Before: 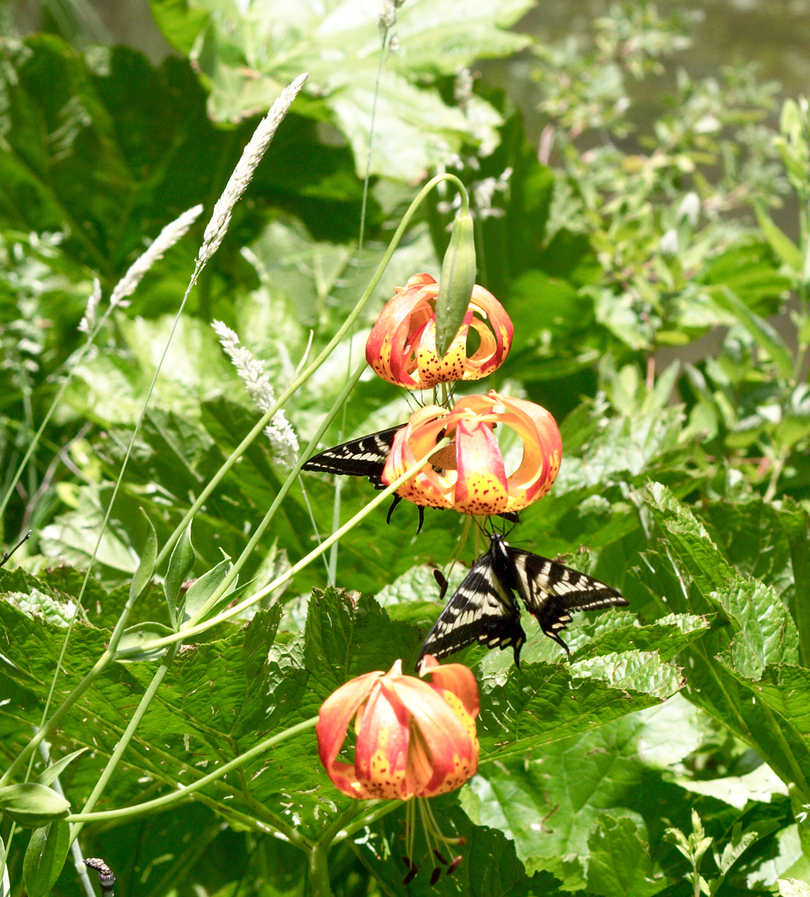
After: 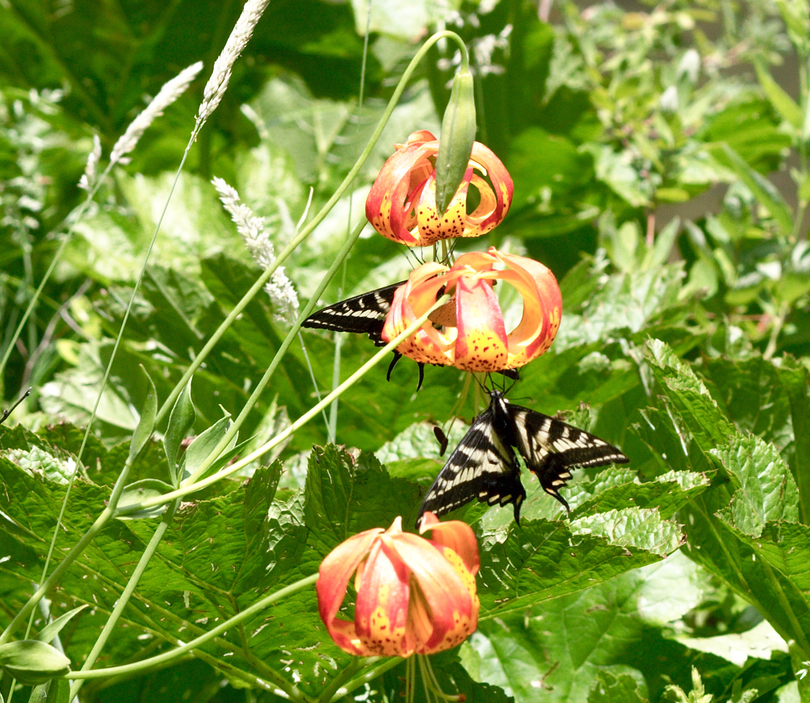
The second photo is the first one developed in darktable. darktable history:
crop and rotate: top 15.992%, bottom 5.543%
